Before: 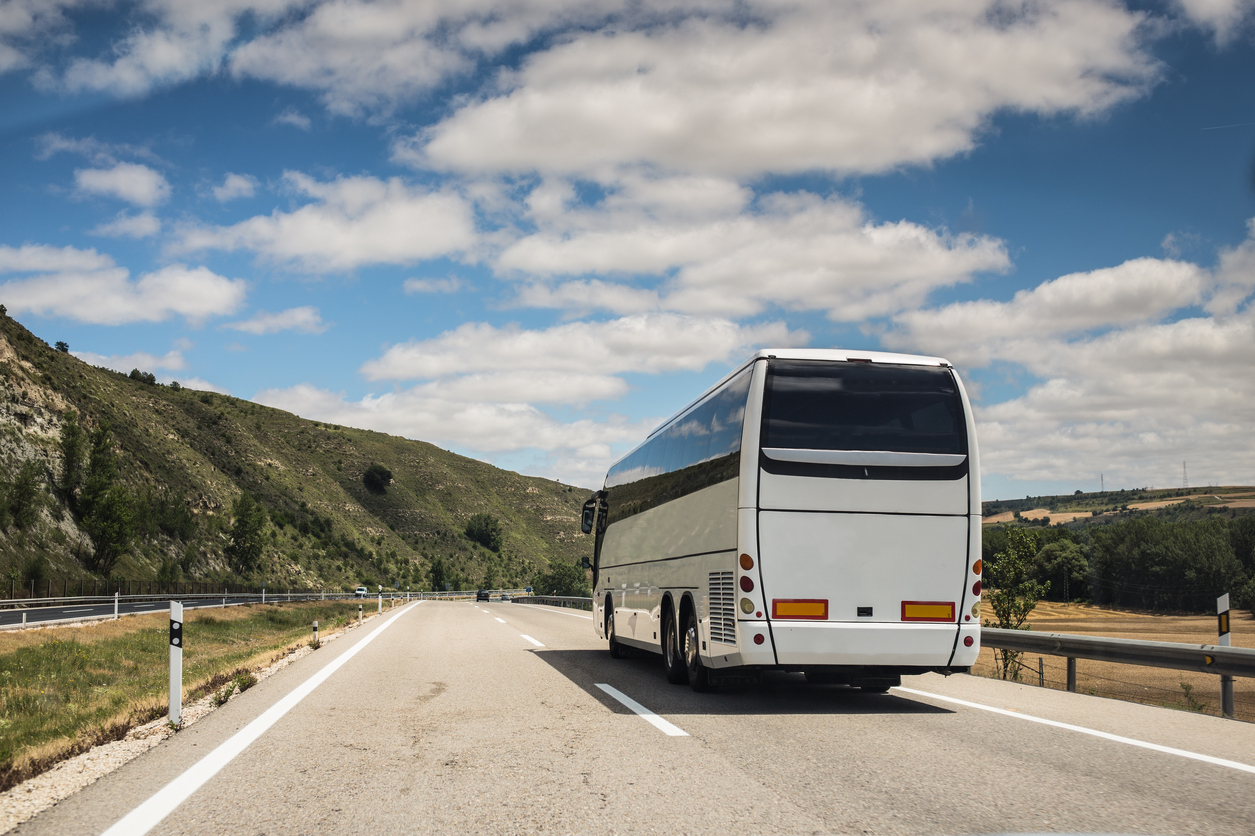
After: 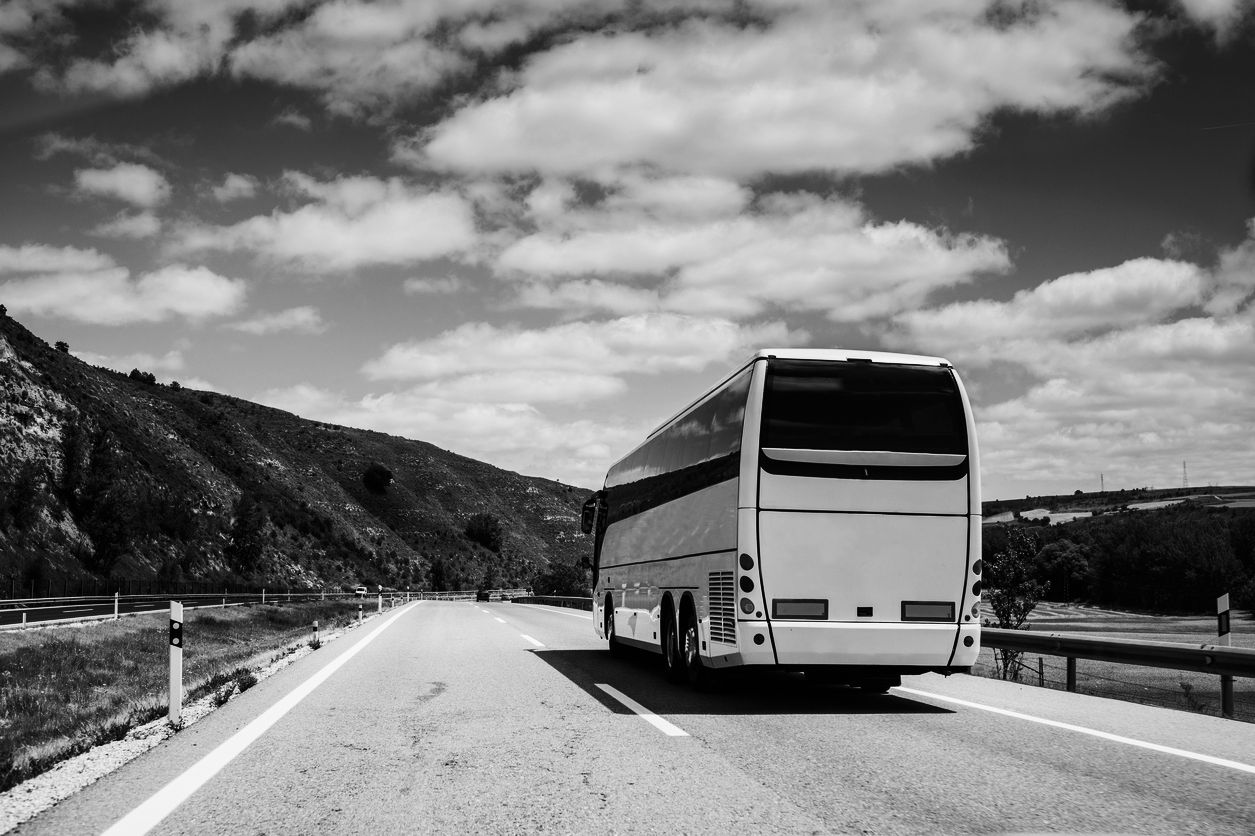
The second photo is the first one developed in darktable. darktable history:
contrast brightness saturation: contrast 0.24, brightness -0.24, saturation 0.14
monochrome: a 32, b 64, size 2.3
